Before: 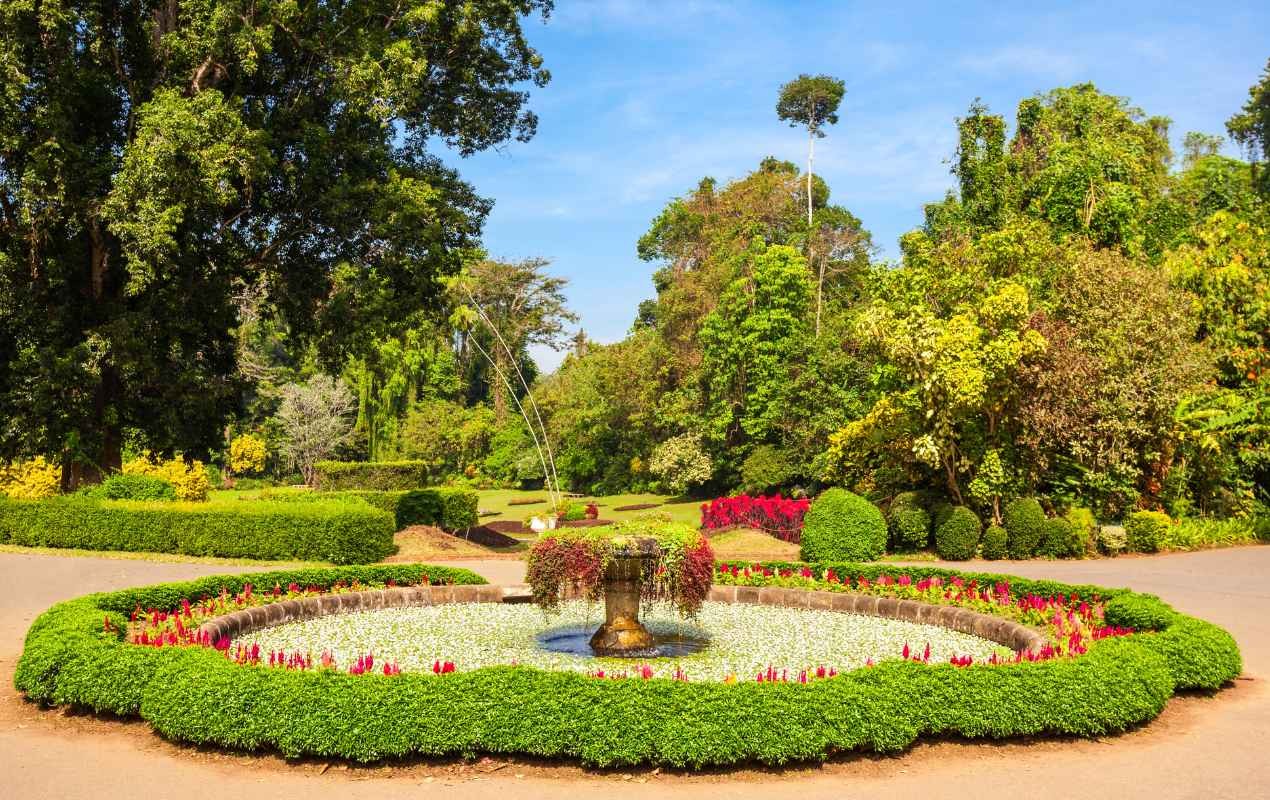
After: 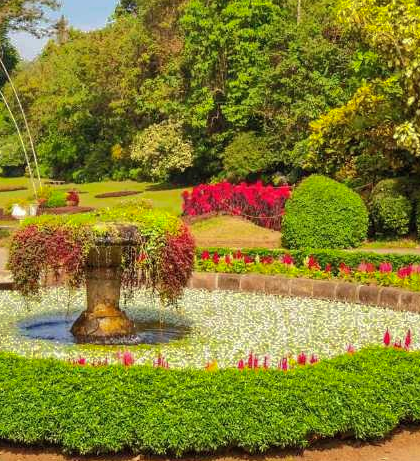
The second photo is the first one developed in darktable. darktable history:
crop: left 40.878%, top 39.176%, right 25.993%, bottom 3.081%
shadows and highlights: shadows 40, highlights -60
